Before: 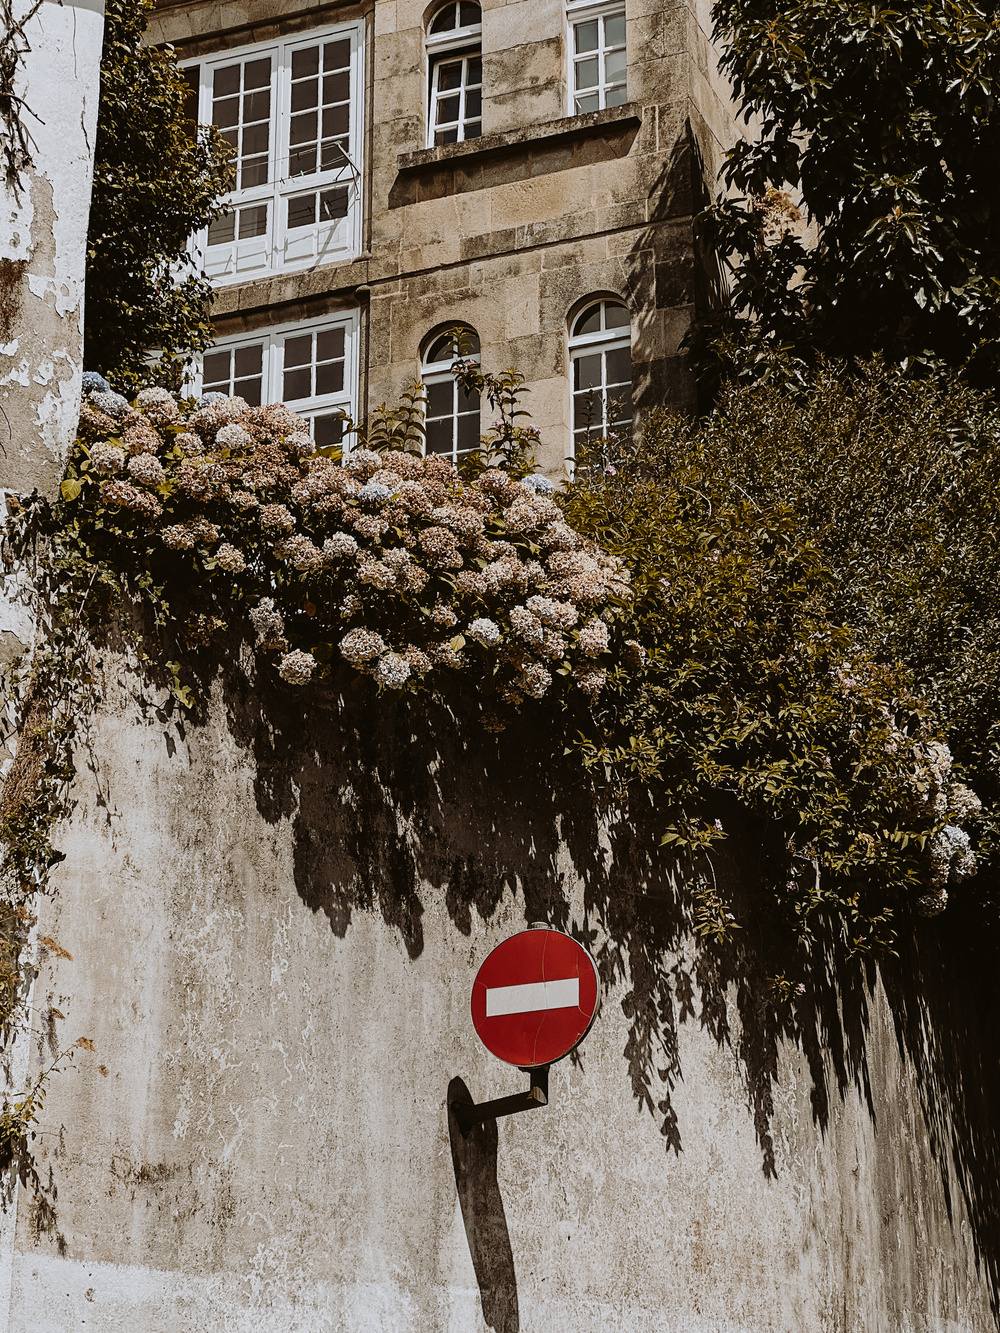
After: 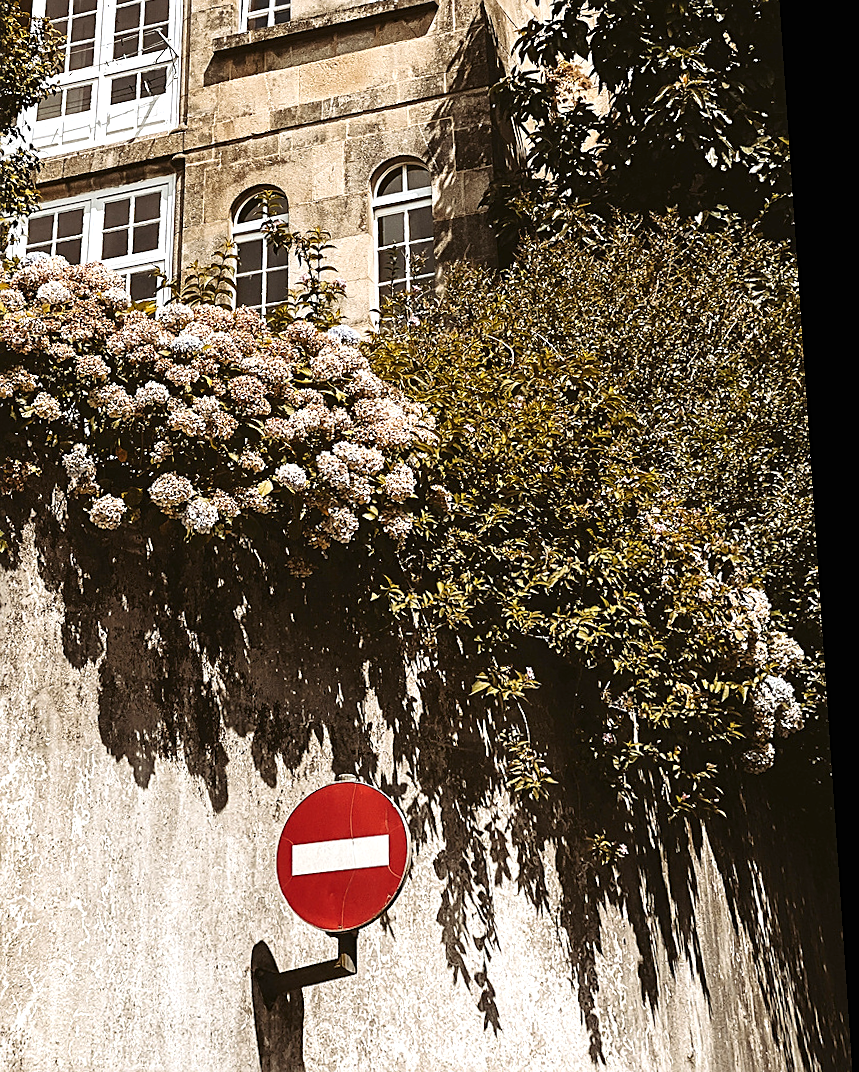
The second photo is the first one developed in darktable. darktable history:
exposure: black level correction 0, exposure 1 EV, compensate exposure bias true, compensate highlight preservation false
shadows and highlights: shadows 12, white point adjustment 1.2, highlights -0.36, soften with gaussian
crop and rotate: left 20.74%, top 7.912%, right 0.375%, bottom 13.378%
sharpen: on, module defaults
rotate and perspective: rotation 0.128°, lens shift (vertical) -0.181, lens shift (horizontal) -0.044, shear 0.001, automatic cropping off
